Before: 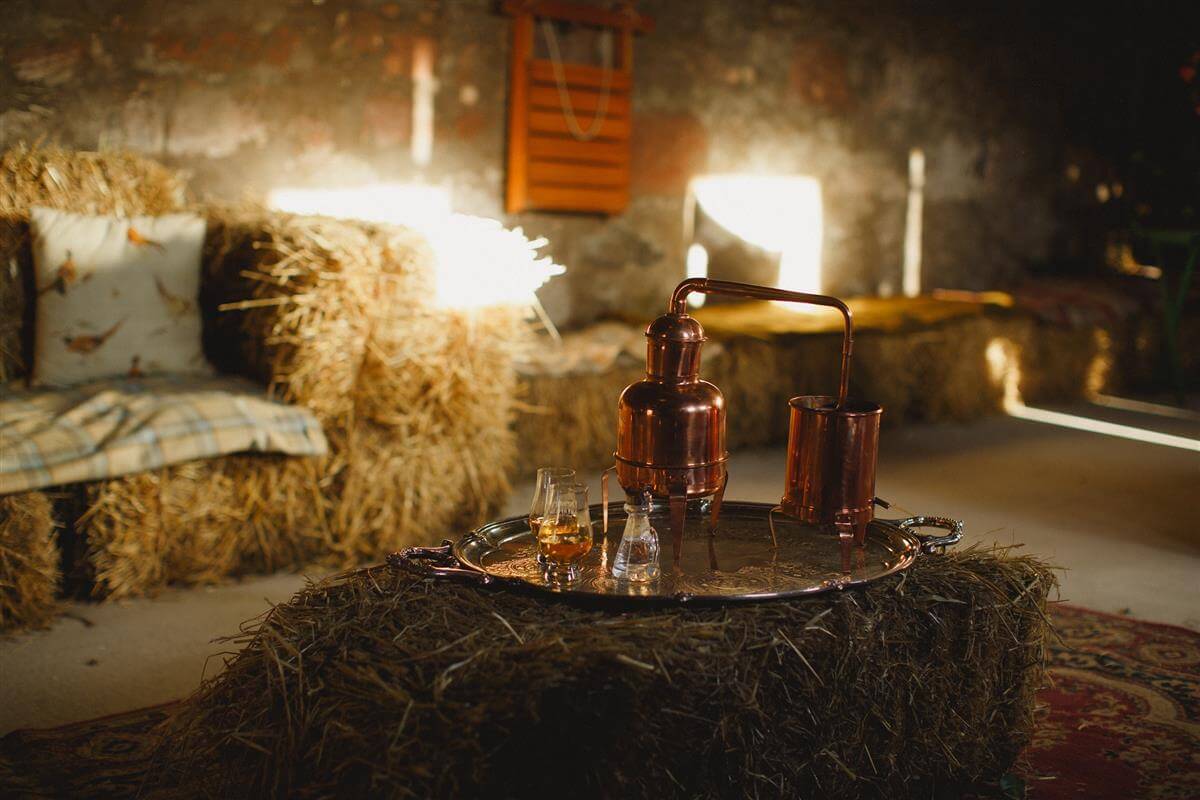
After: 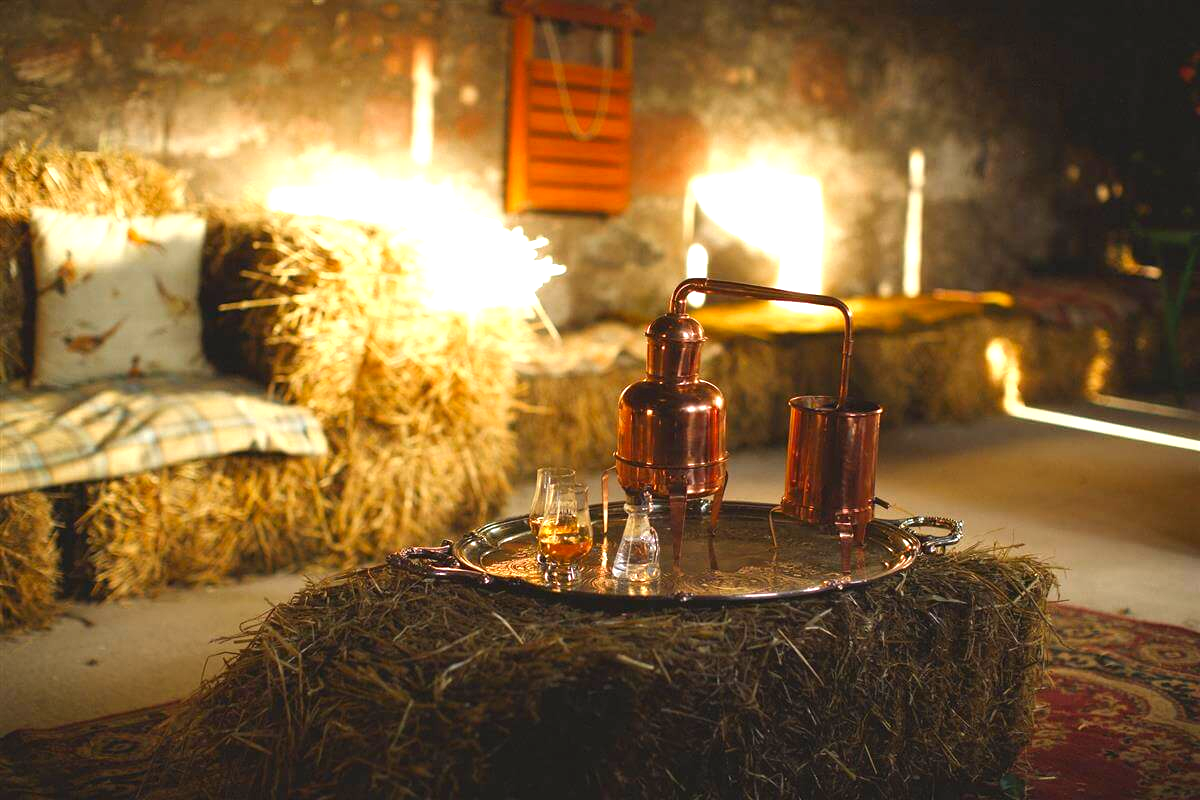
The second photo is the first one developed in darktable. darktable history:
exposure: black level correction 0, exposure 1 EV, compensate exposure bias true, compensate highlight preservation false
color correction: highlights a* 0.816, highlights b* 2.78, saturation 1.1
